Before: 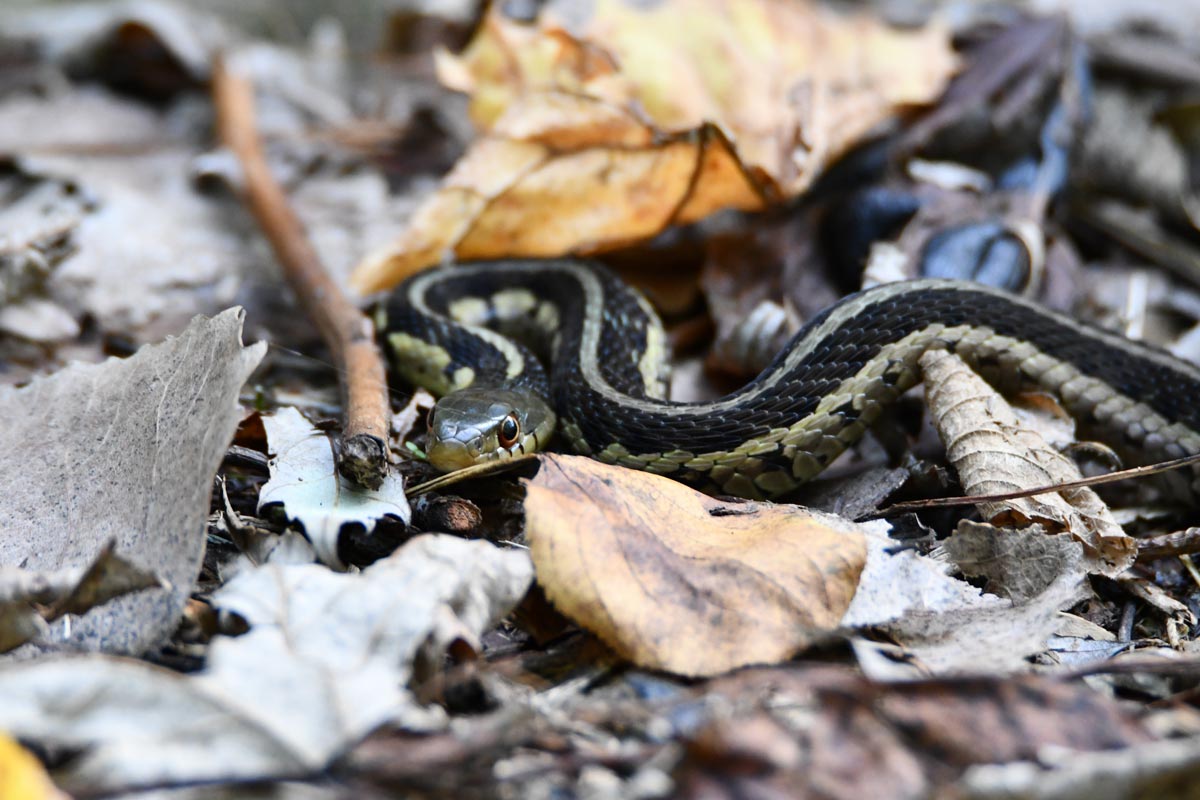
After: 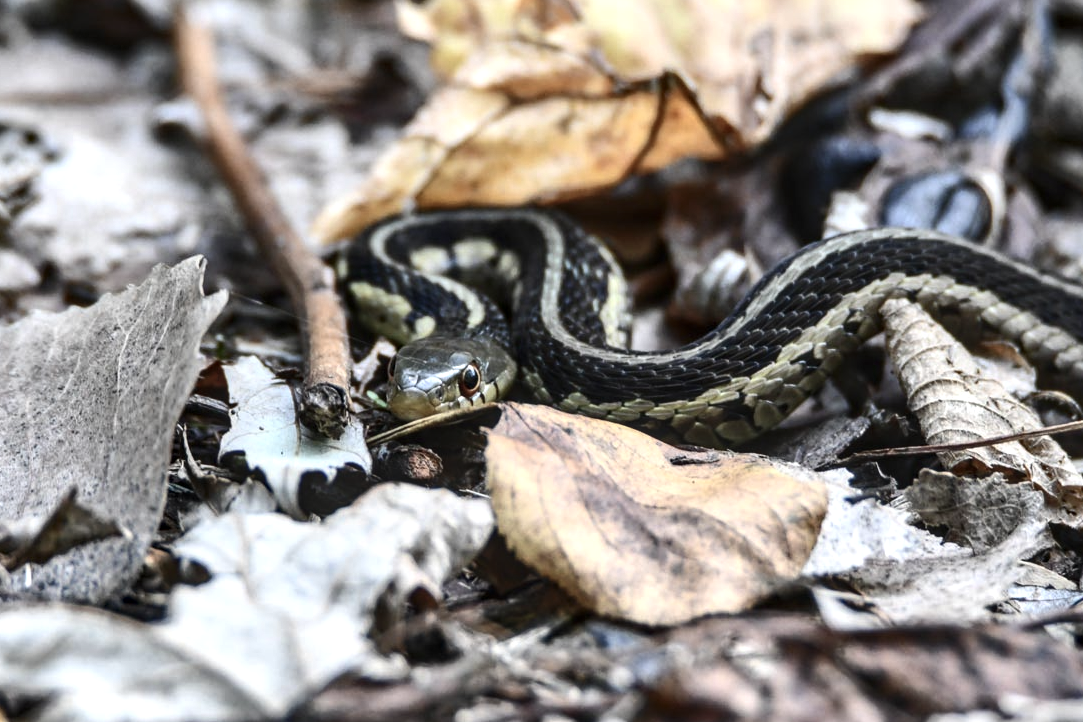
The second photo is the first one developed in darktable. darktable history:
shadows and highlights: on, module defaults
crop: left 3.305%, top 6.436%, right 6.389%, bottom 3.258%
exposure: black level correction -0.008, exposure 0.067 EV, compensate highlight preservation false
contrast brightness saturation: contrast 0.25, saturation -0.31
local contrast: detail 150%
